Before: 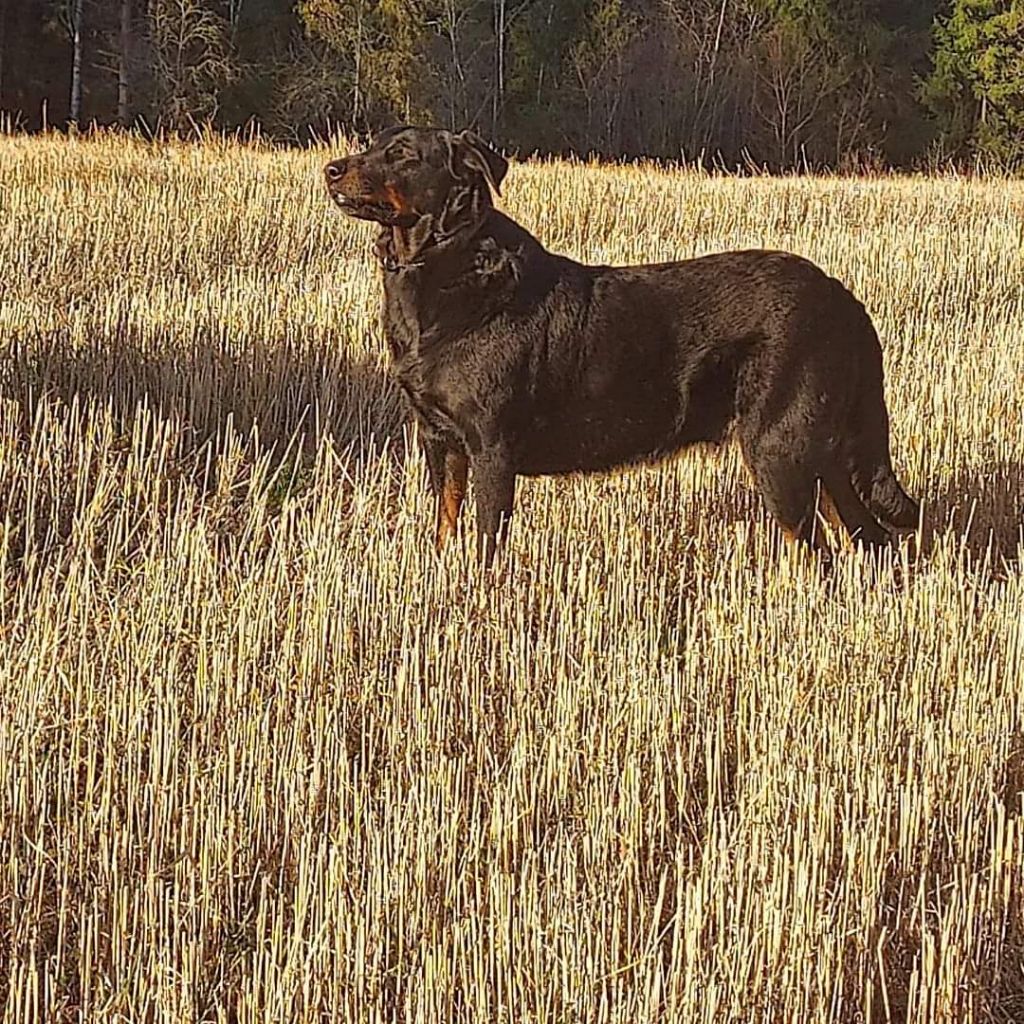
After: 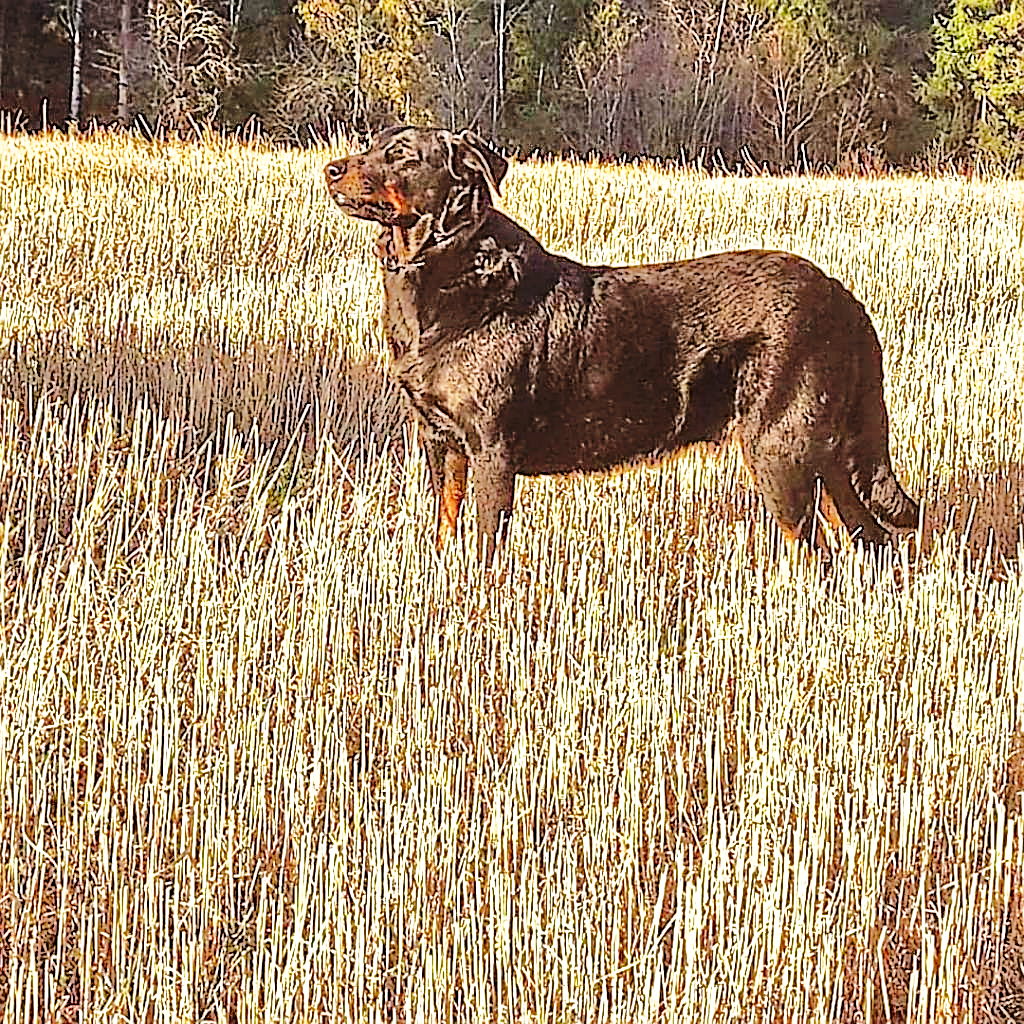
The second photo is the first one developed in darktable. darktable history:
base curve: curves: ch0 [(0, 0) (0.026, 0.03) (0.109, 0.232) (0.351, 0.748) (0.669, 0.968) (1, 1)], preserve colors none
tone equalizer: -8 EV -0.503 EV, -7 EV -0.325 EV, -6 EV -0.059 EV, -5 EV 0.445 EV, -4 EV 0.945 EV, -3 EV 0.818 EV, -2 EV -0.005 EV, -1 EV 0.137 EV, +0 EV -0.025 EV, mask exposure compensation -0.495 EV
sharpen: on, module defaults
